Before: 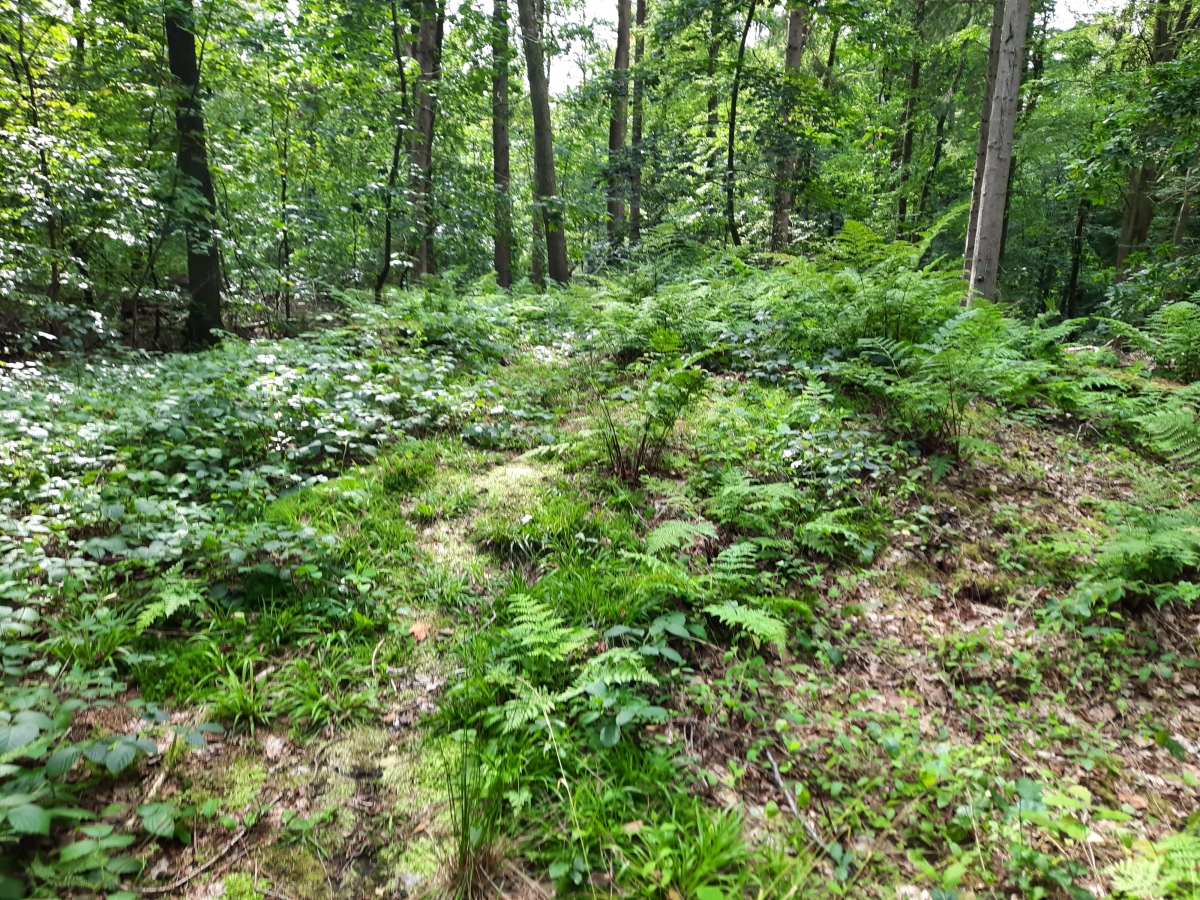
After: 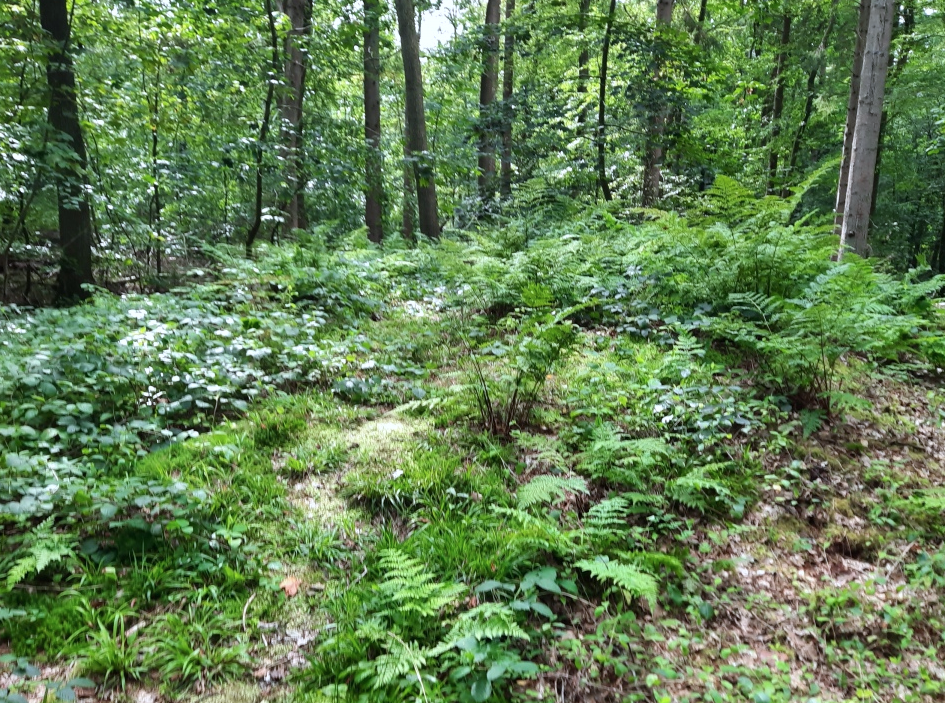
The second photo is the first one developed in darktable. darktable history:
crop and rotate: left 10.77%, top 5.1%, right 10.41%, bottom 16.76%
color correction: highlights a* -0.772, highlights b* -8.92
